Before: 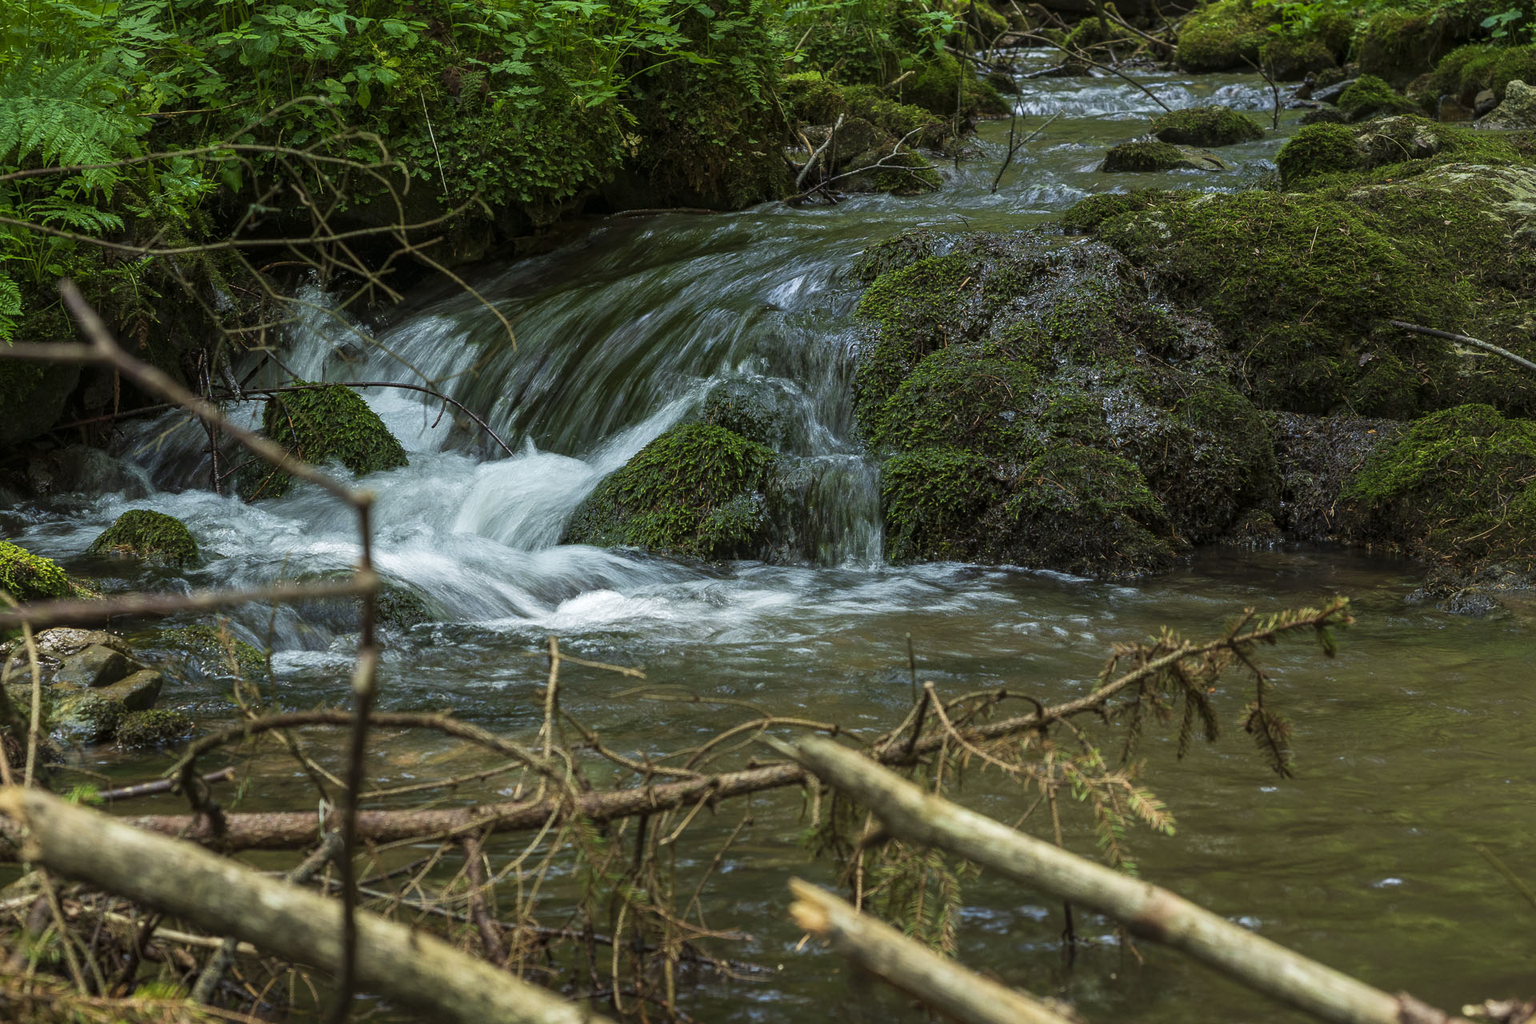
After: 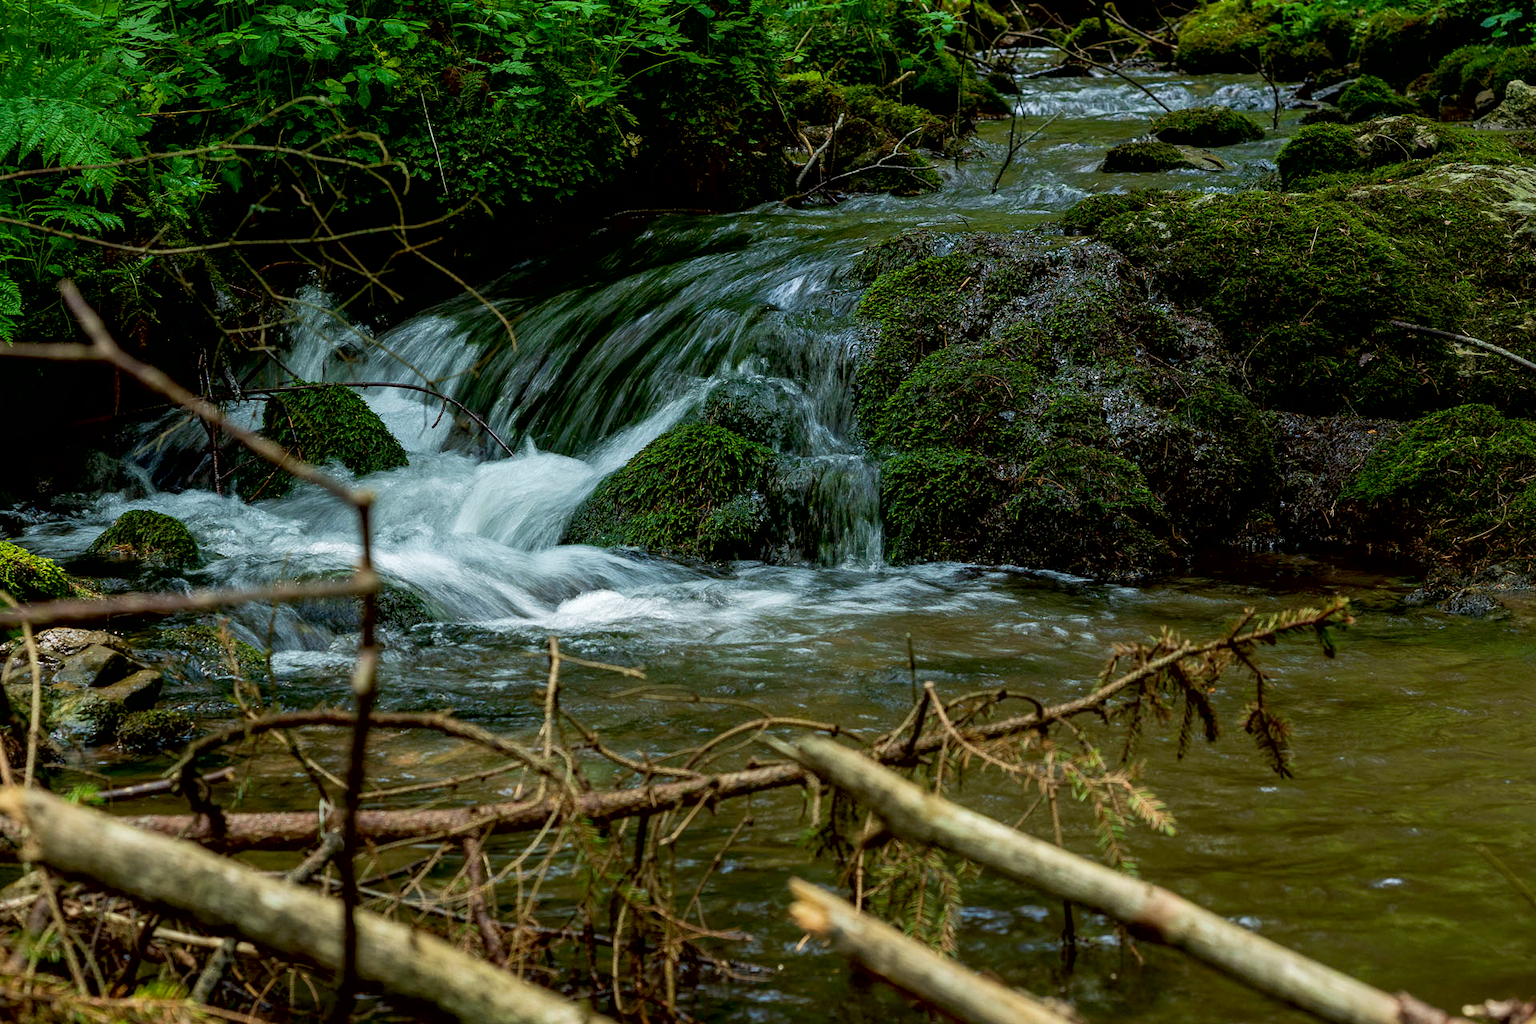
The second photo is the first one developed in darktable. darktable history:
shadows and highlights: radius 333.87, shadows 64.8, highlights 6.22, compress 87.28%, soften with gaussian
exposure: black level correction 0.017, exposure -0.006 EV, compensate highlight preservation false
